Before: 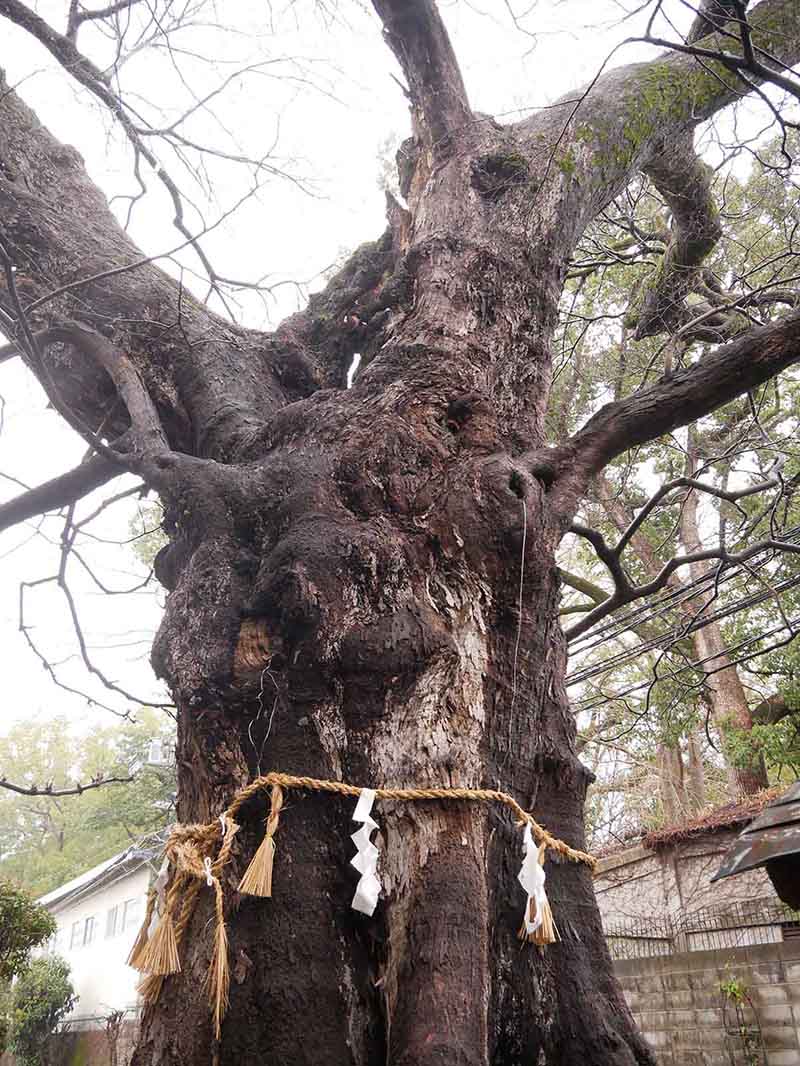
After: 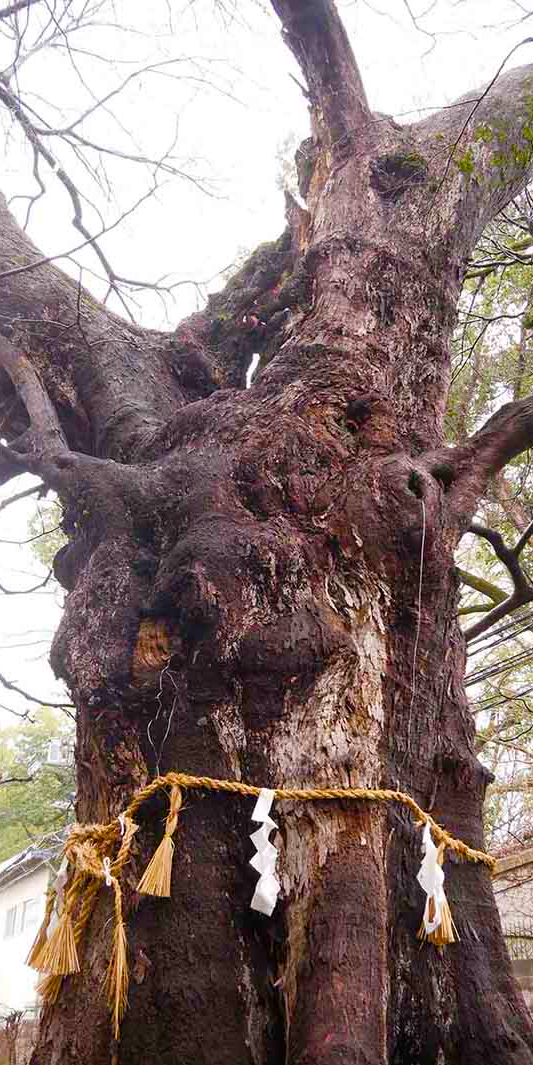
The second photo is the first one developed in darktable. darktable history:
color balance rgb: perceptual saturation grading › global saturation 20%, perceptual saturation grading › highlights -25%, perceptual saturation grading › shadows 25%, global vibrance 50%
crop and rotate: left 12.673%, right 20.66%
